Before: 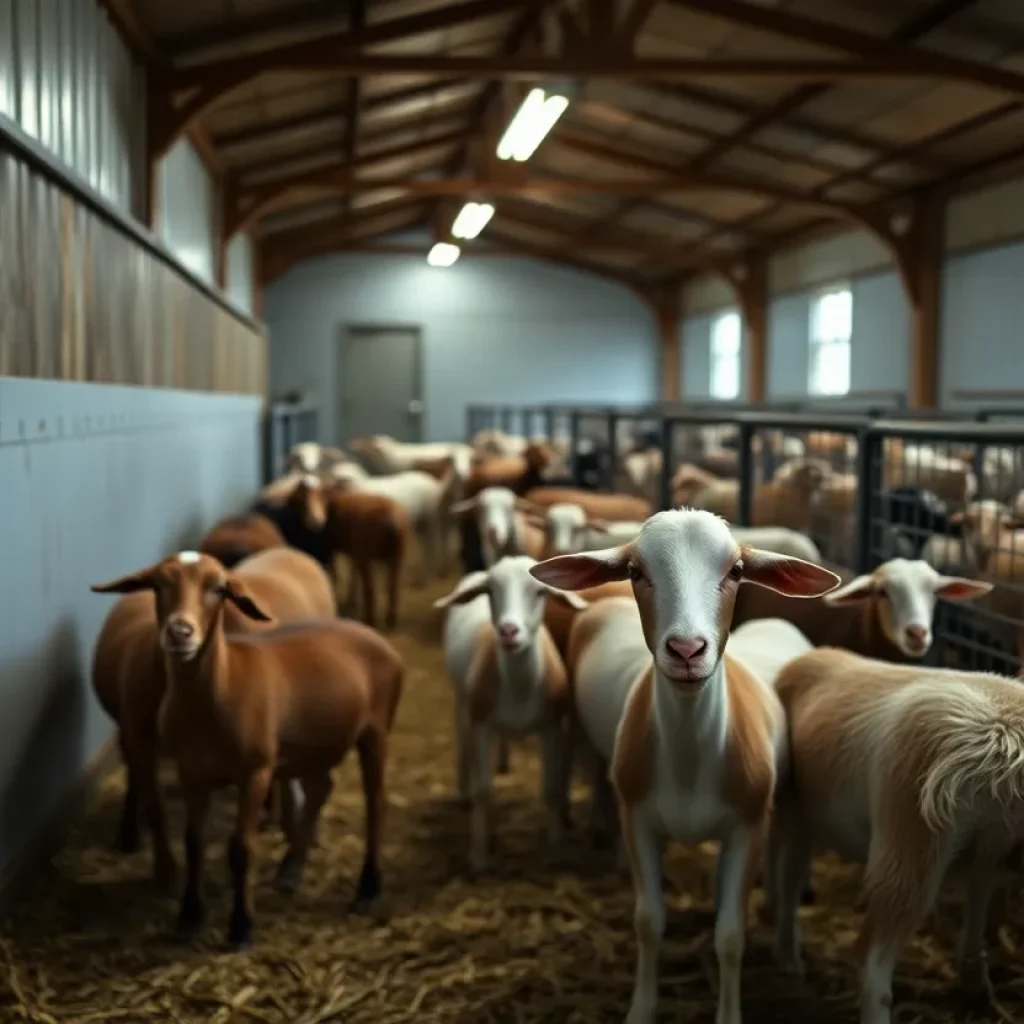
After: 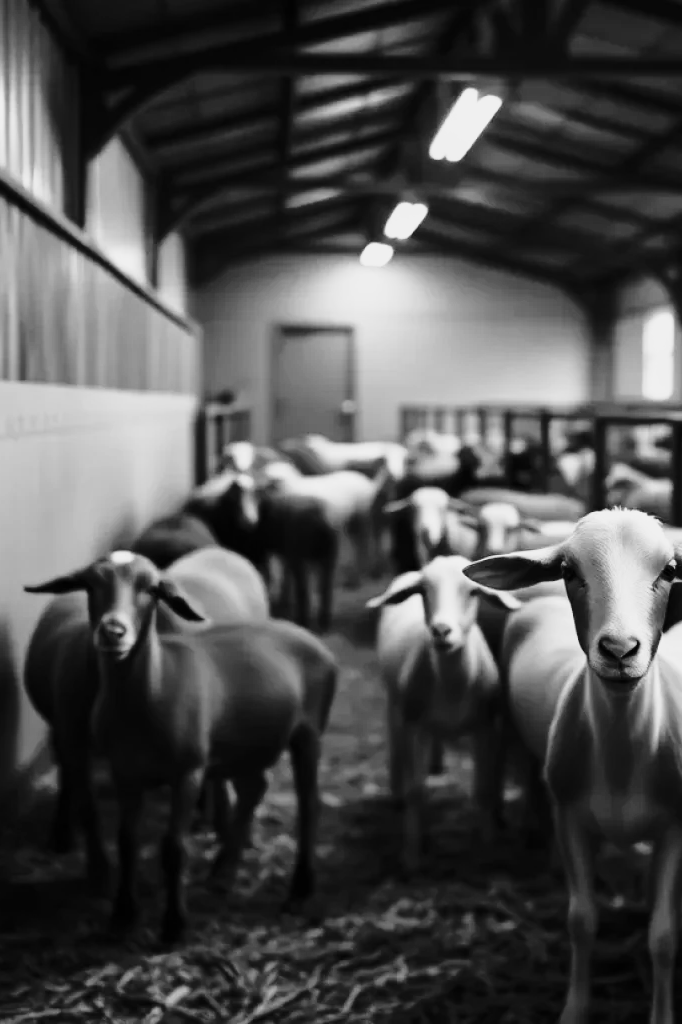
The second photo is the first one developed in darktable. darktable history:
base curve: curves: ch0 [(0, 0) (0.04, 0.03) (0.133, 0.232) (0.448, 0.748) (0.843, 0.968) (1, 1)], preserve colors none
monochrome: a -71.75, b 75.82
crop and rotate: left 6.617%, right 26.717%
contrast brightness saturation: contrast 0.09, saturation 0.28
